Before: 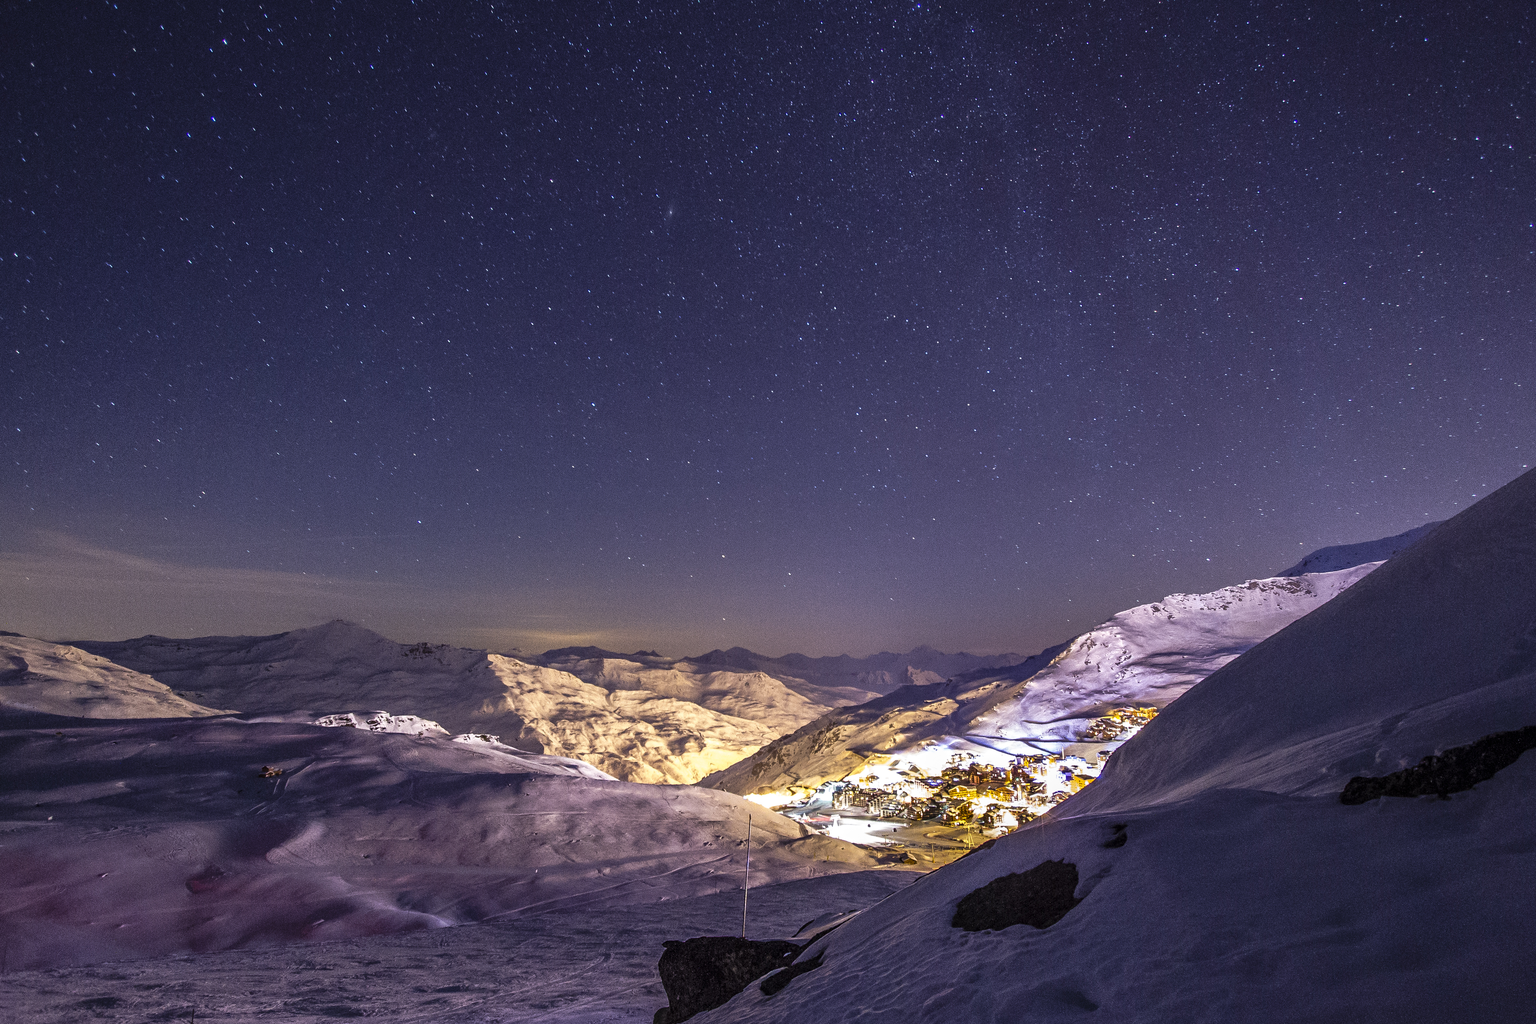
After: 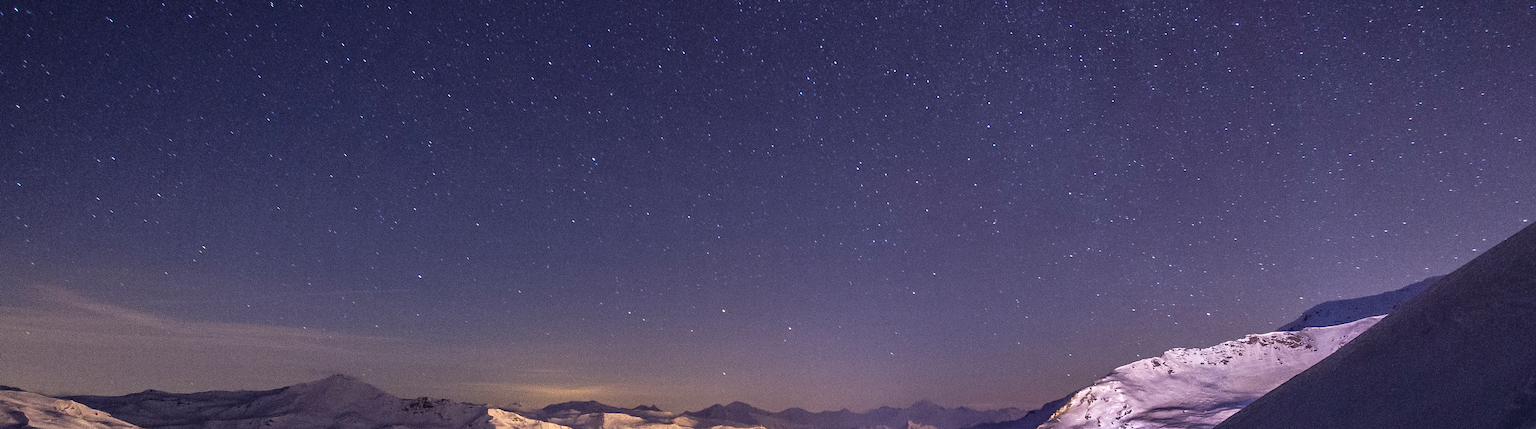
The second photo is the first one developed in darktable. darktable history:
crop and rotate: top 24.022%, bottom 34.057%
